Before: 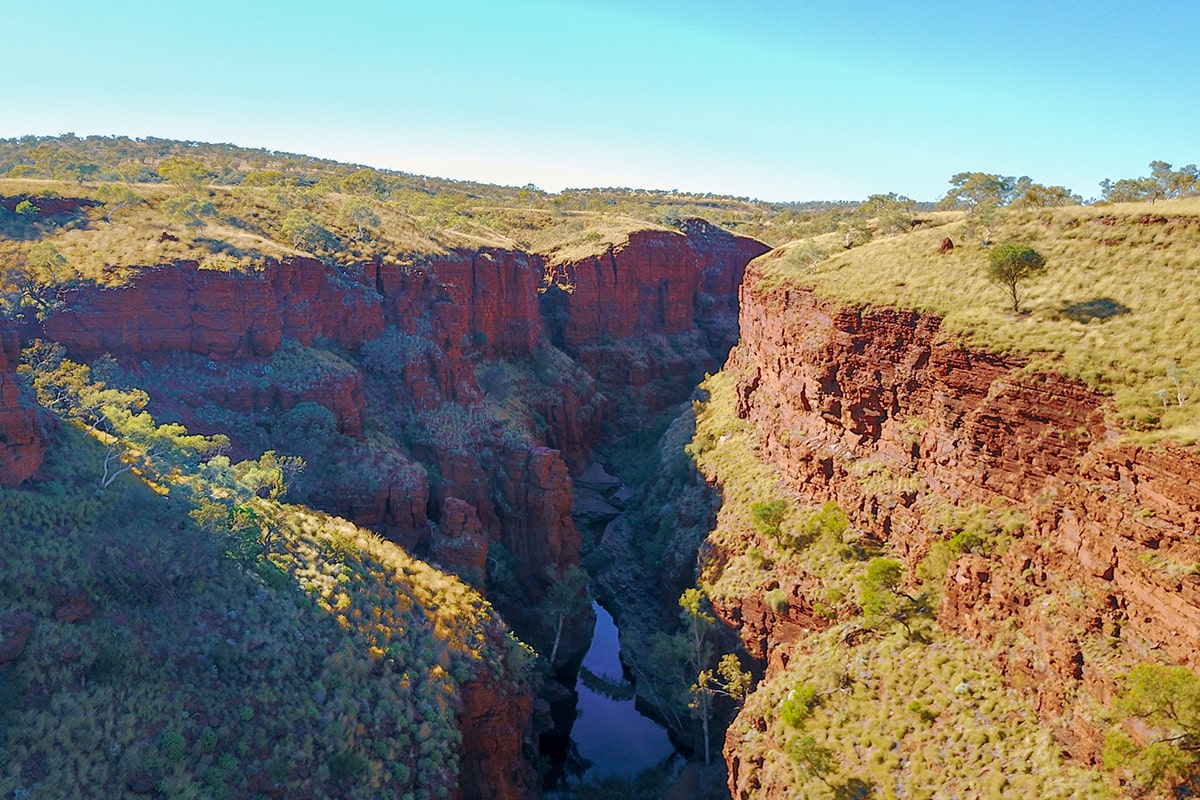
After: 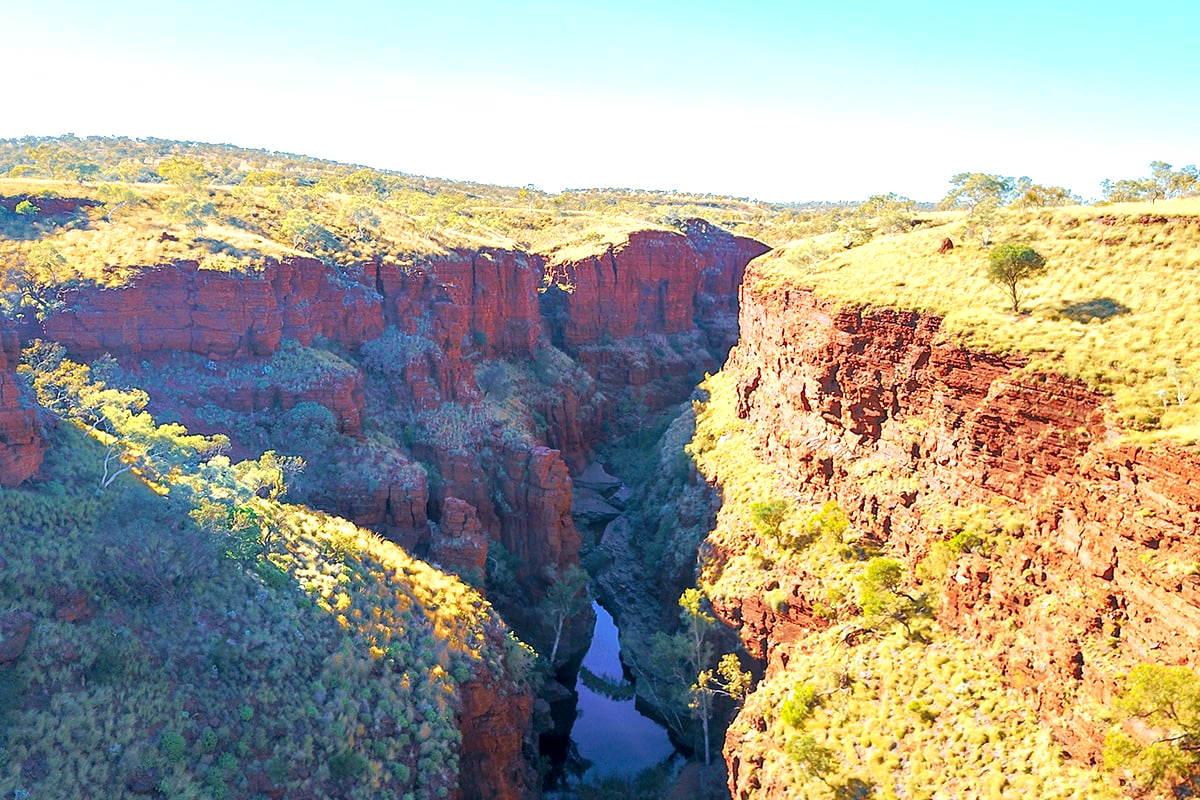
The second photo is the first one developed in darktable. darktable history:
exposure: black level correction 0.001, exposure 1.039 EV, compensate highlight preservation false
